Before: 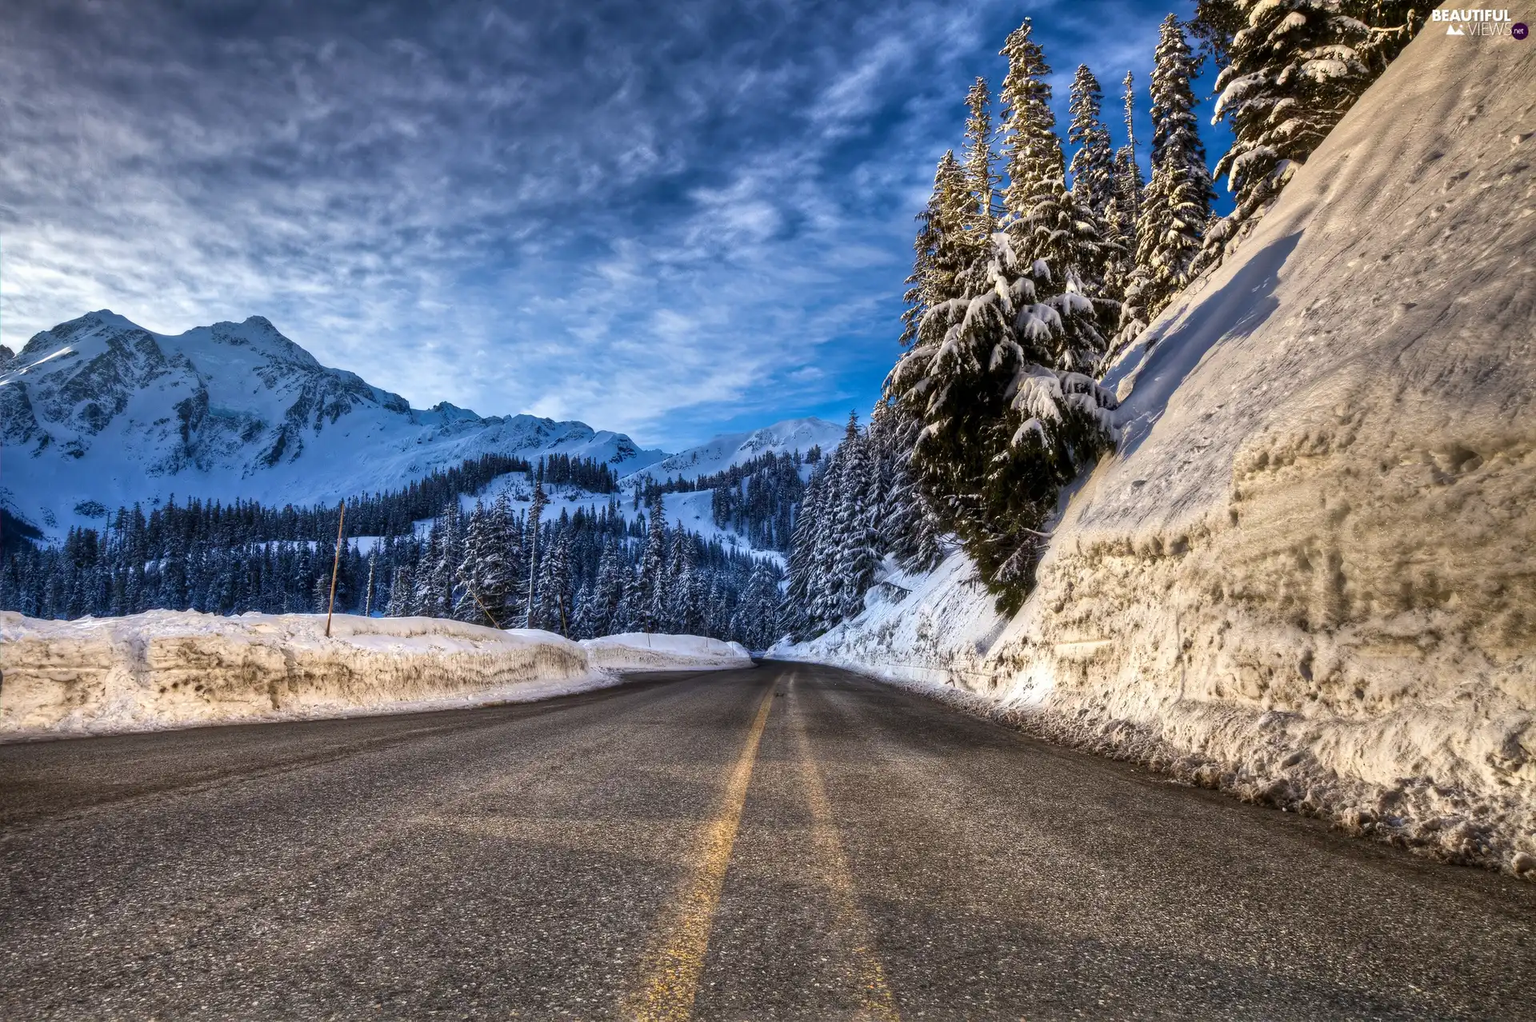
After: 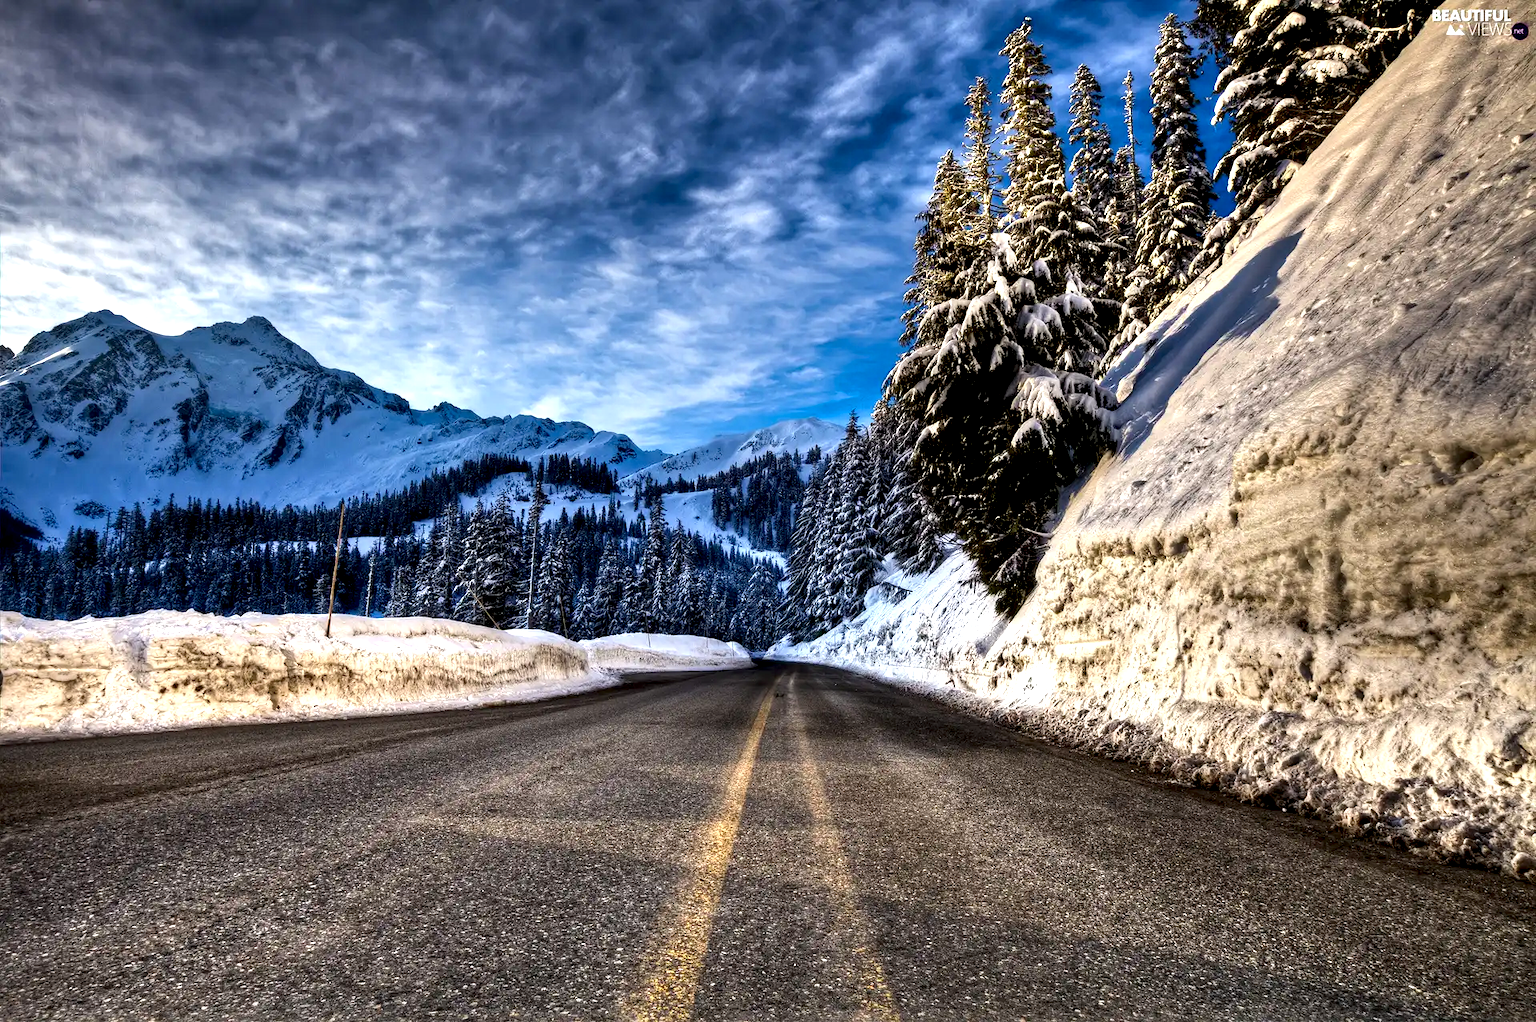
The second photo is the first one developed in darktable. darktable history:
contrast equalizer: octaves 7, y [[0.6 ×6], [0.55 ×6], [0 ×6], [0 ×6], [0 ×6]]
